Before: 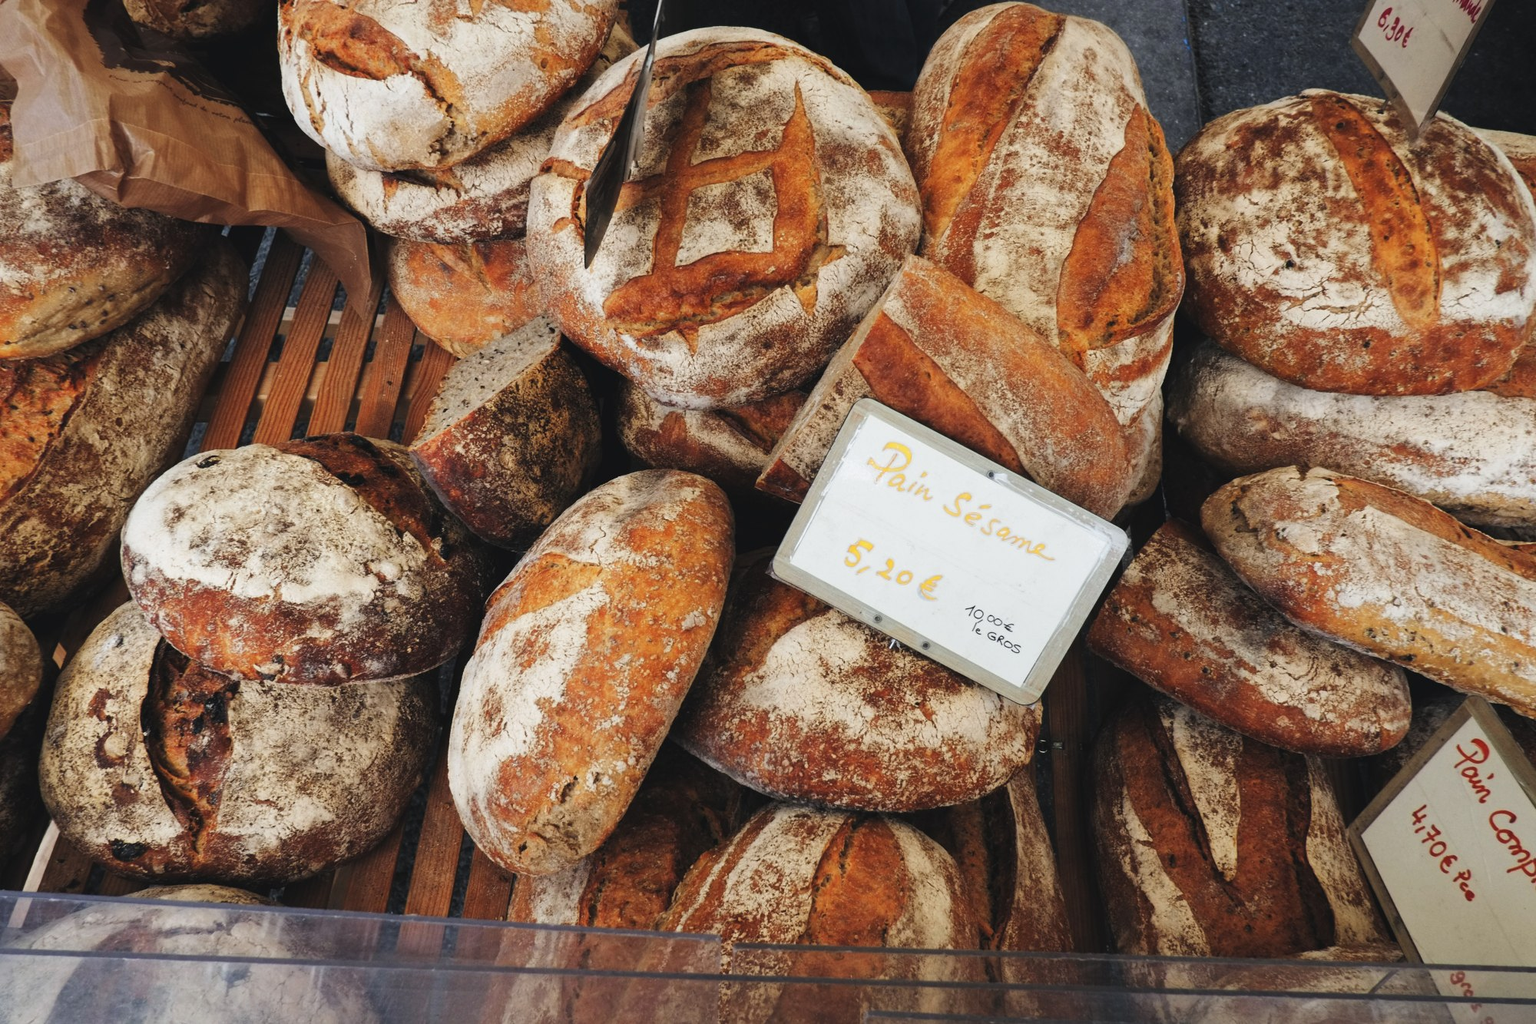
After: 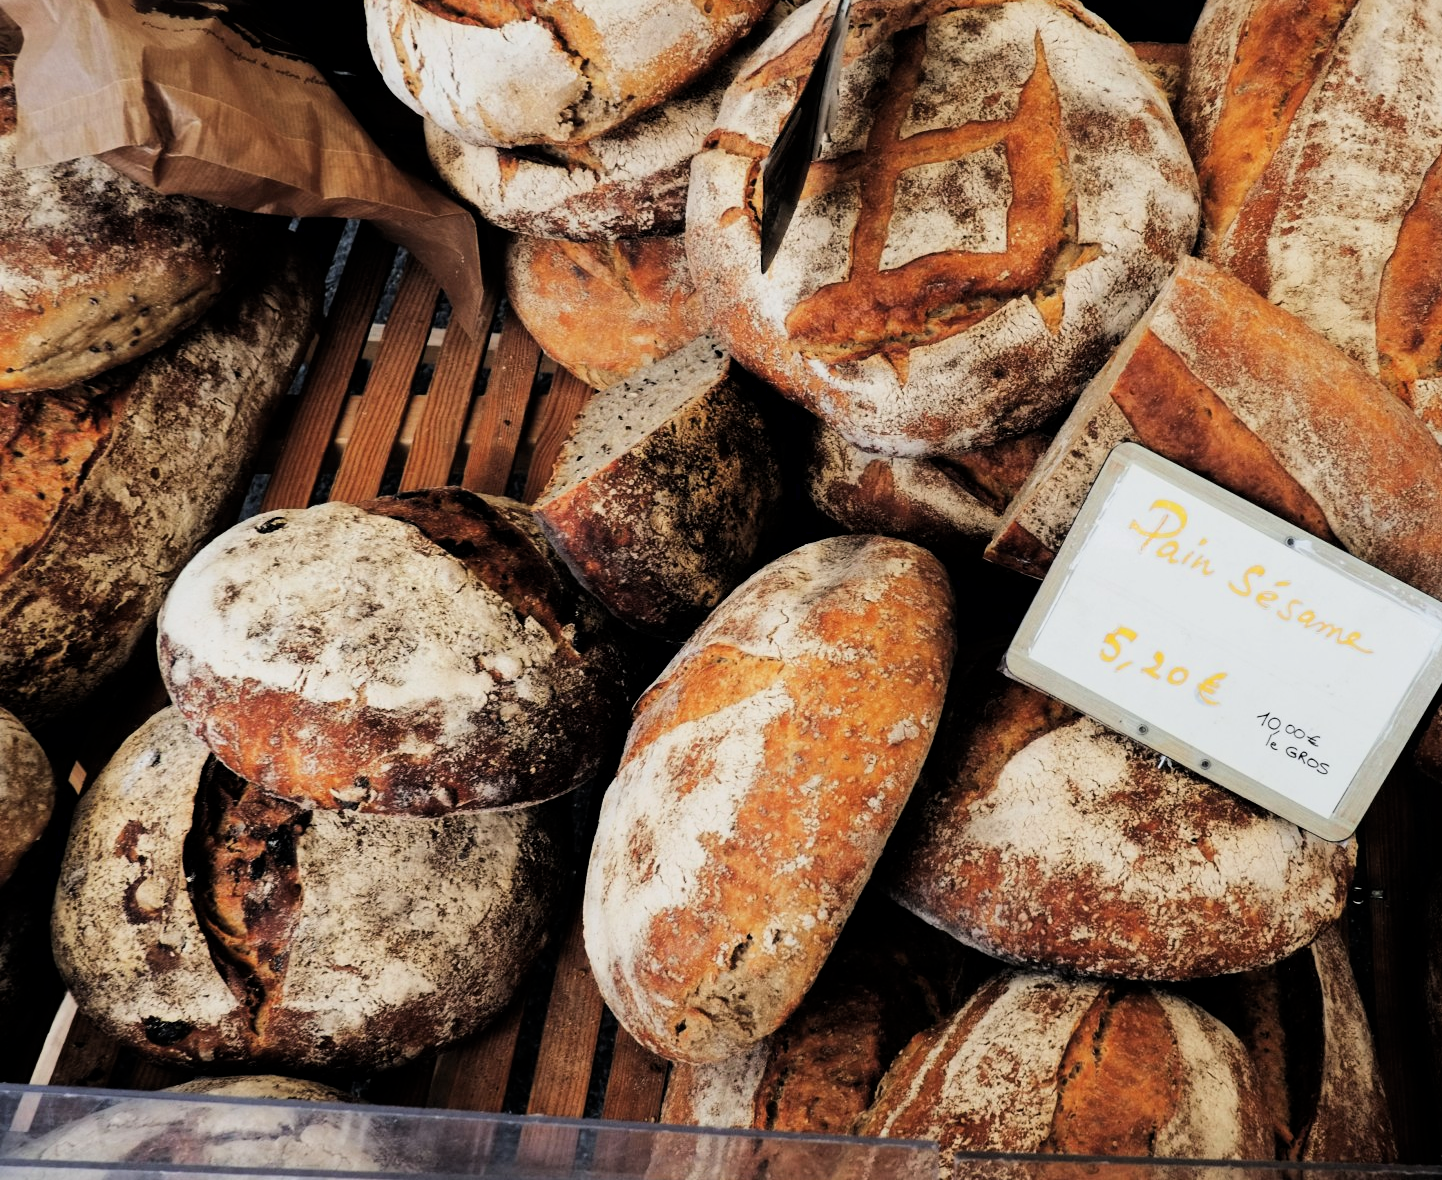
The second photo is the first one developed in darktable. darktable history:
tone equalizer: -8 EV -0.422 EV, -7 EV -0.393 EV, -6 EV -0.298 EV, -5 EV -0.233 EV, -3 EV 0.238 EV, -2 EV 0.32 EV, -1 EV 0.394 EV, +0 EV 0.446 EV, edges refinement/feathering 500, mask exposure compensation -1.57 EV, preserve details no
crop: top 5.752%, right 27.858%, bottom 5.669%
filmic rgb: black relative exposure -7.7 EV, white relative exposure 4.46 EV, target black luminance 0%, hardness 3.75, latitude 50.73%, contrast 1.065, highlights saturation mix 9.58%, shadows ↔ highlights balance -0.23%, color science v6 (2022)
